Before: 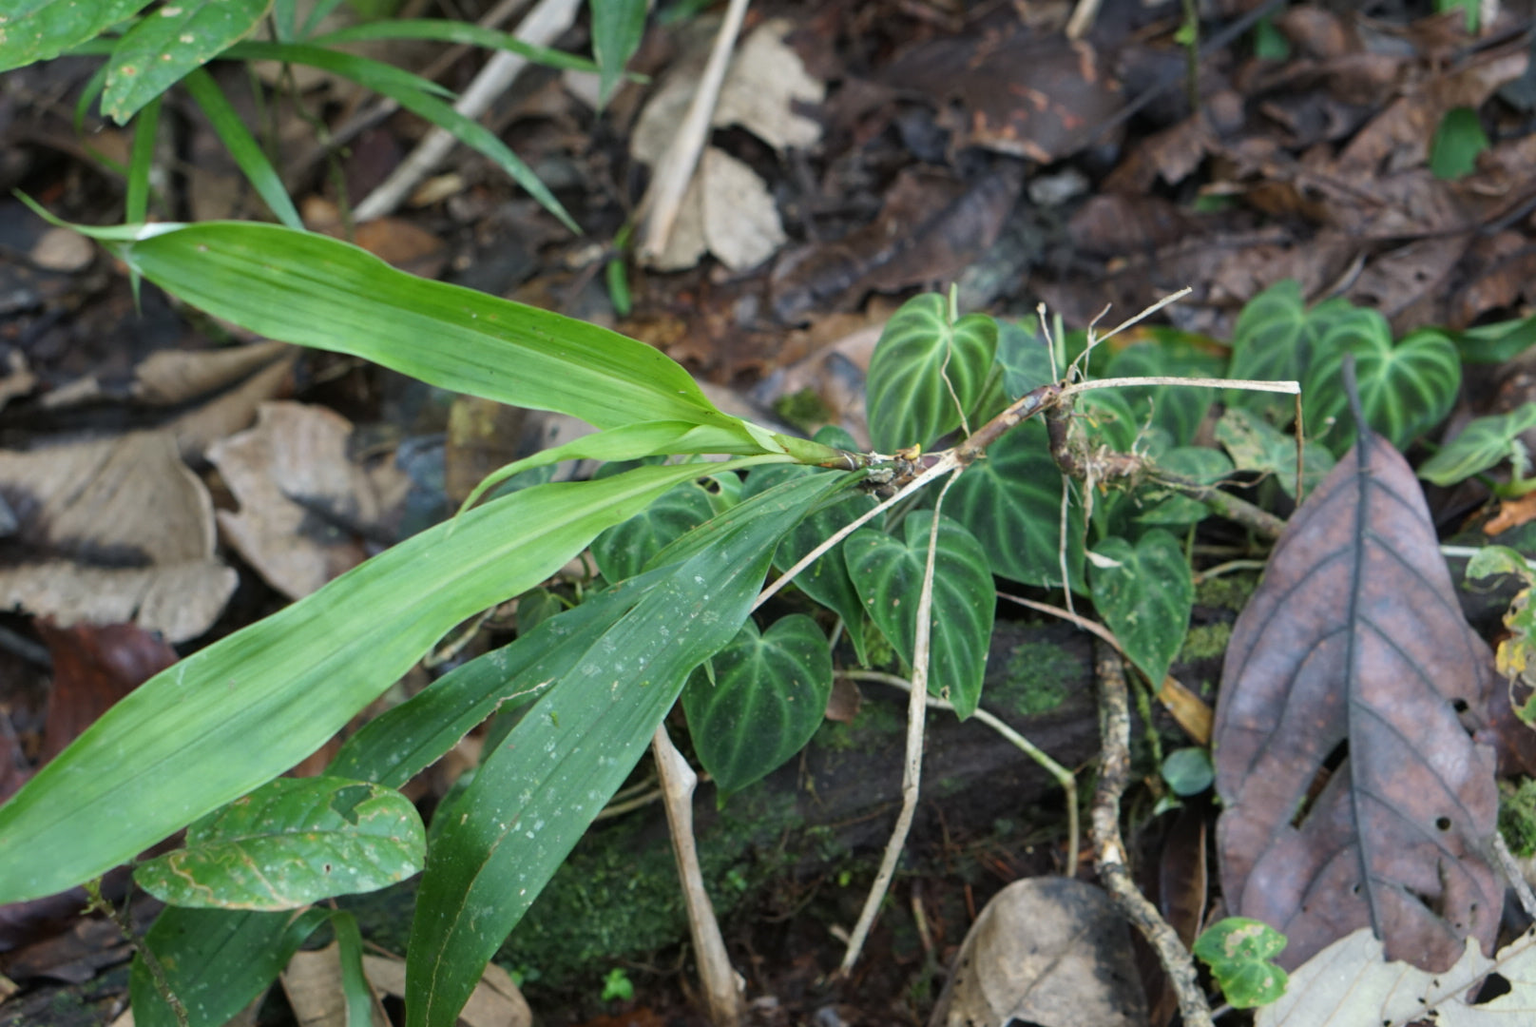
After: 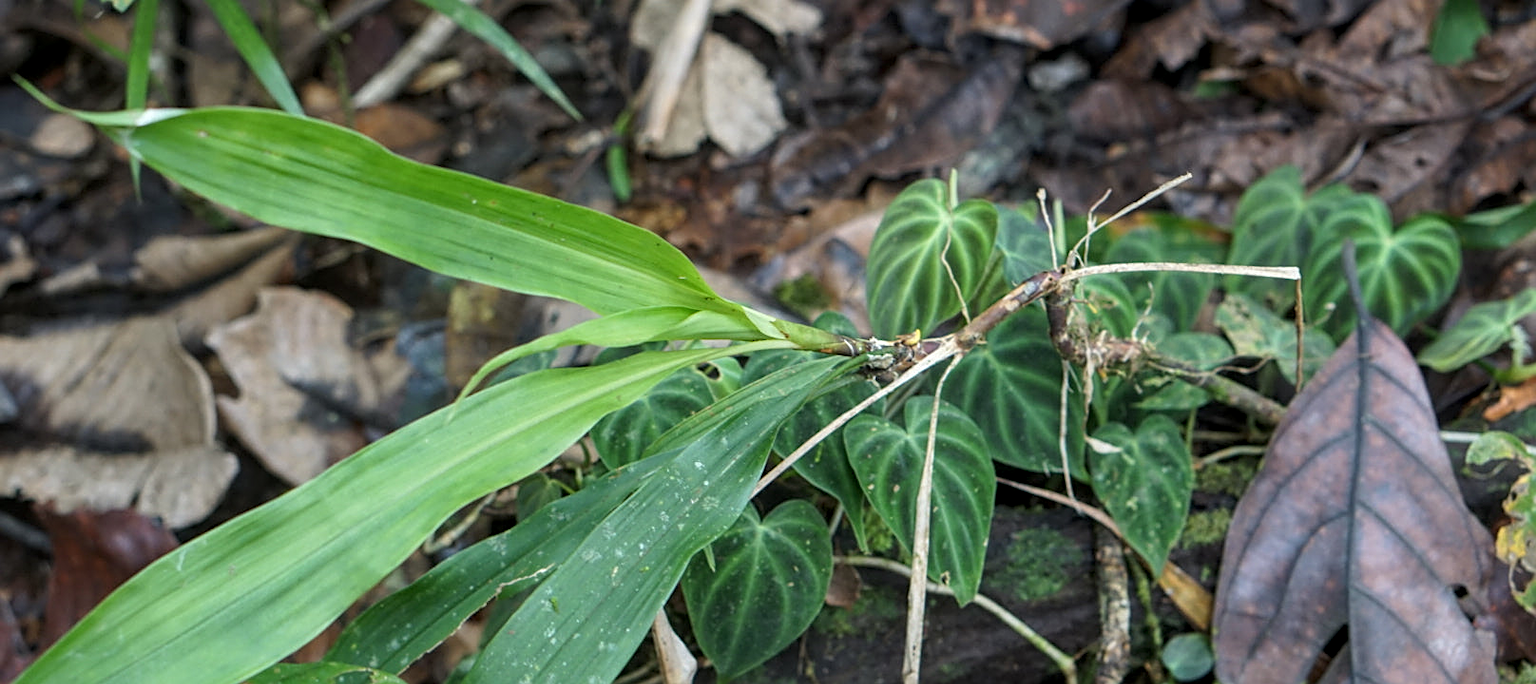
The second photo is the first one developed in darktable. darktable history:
crop: top 11.166%, bottom 22.168%
sharpen: on, module defaults
local contrast: on, module defaults
